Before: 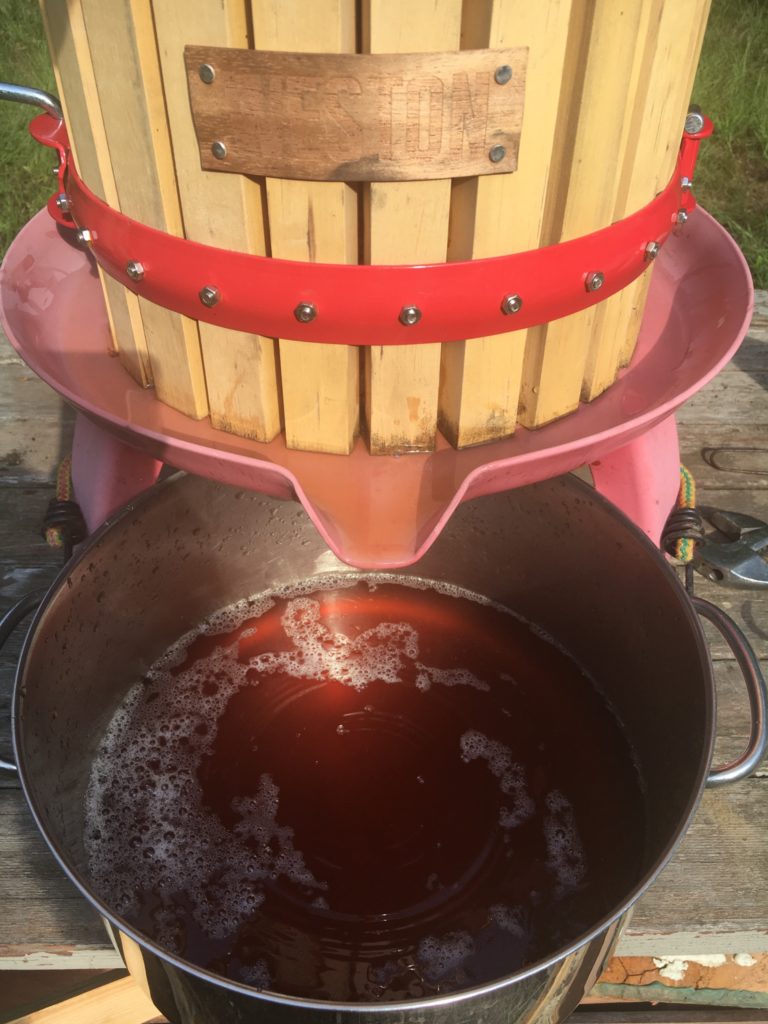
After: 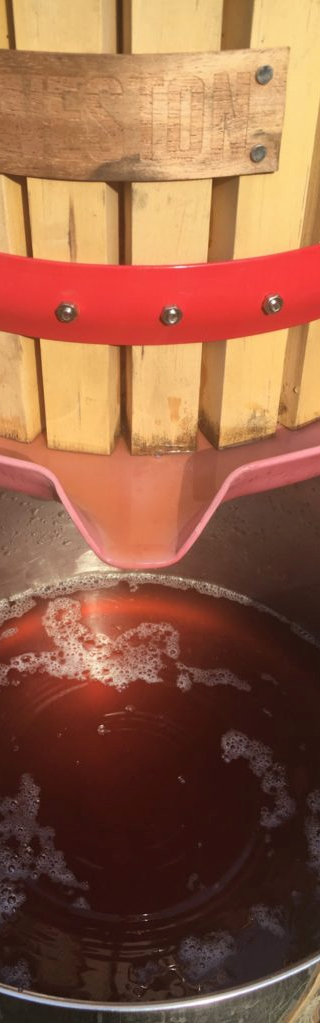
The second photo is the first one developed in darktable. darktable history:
crop: left 31.229%, right 27.105%
shadows and highlights: shadows 32, highlights -32, soften with gaussian
